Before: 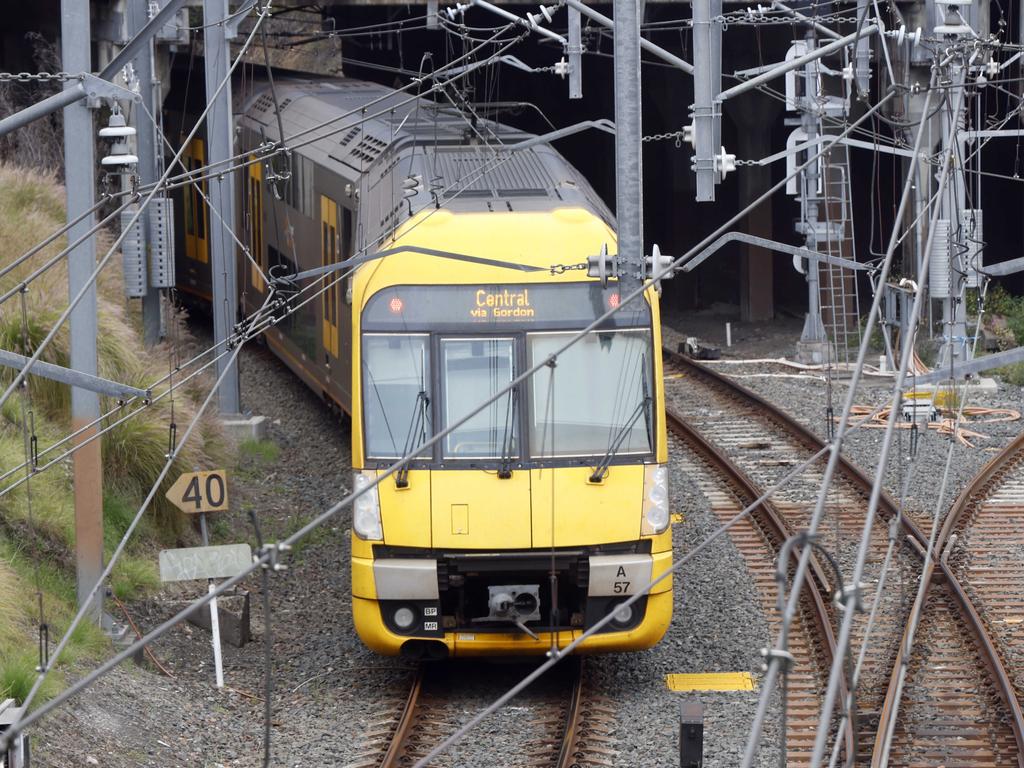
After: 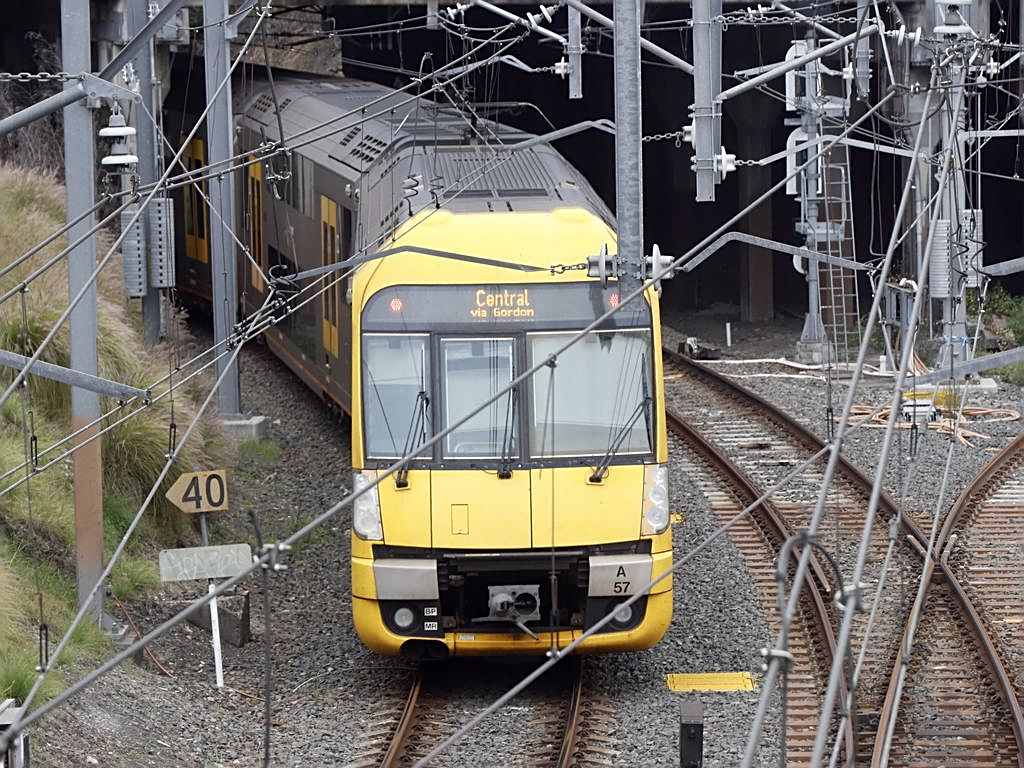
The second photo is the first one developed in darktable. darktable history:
contrast brightness saturation: saturation -0.1
sharpen: on, module defaults
